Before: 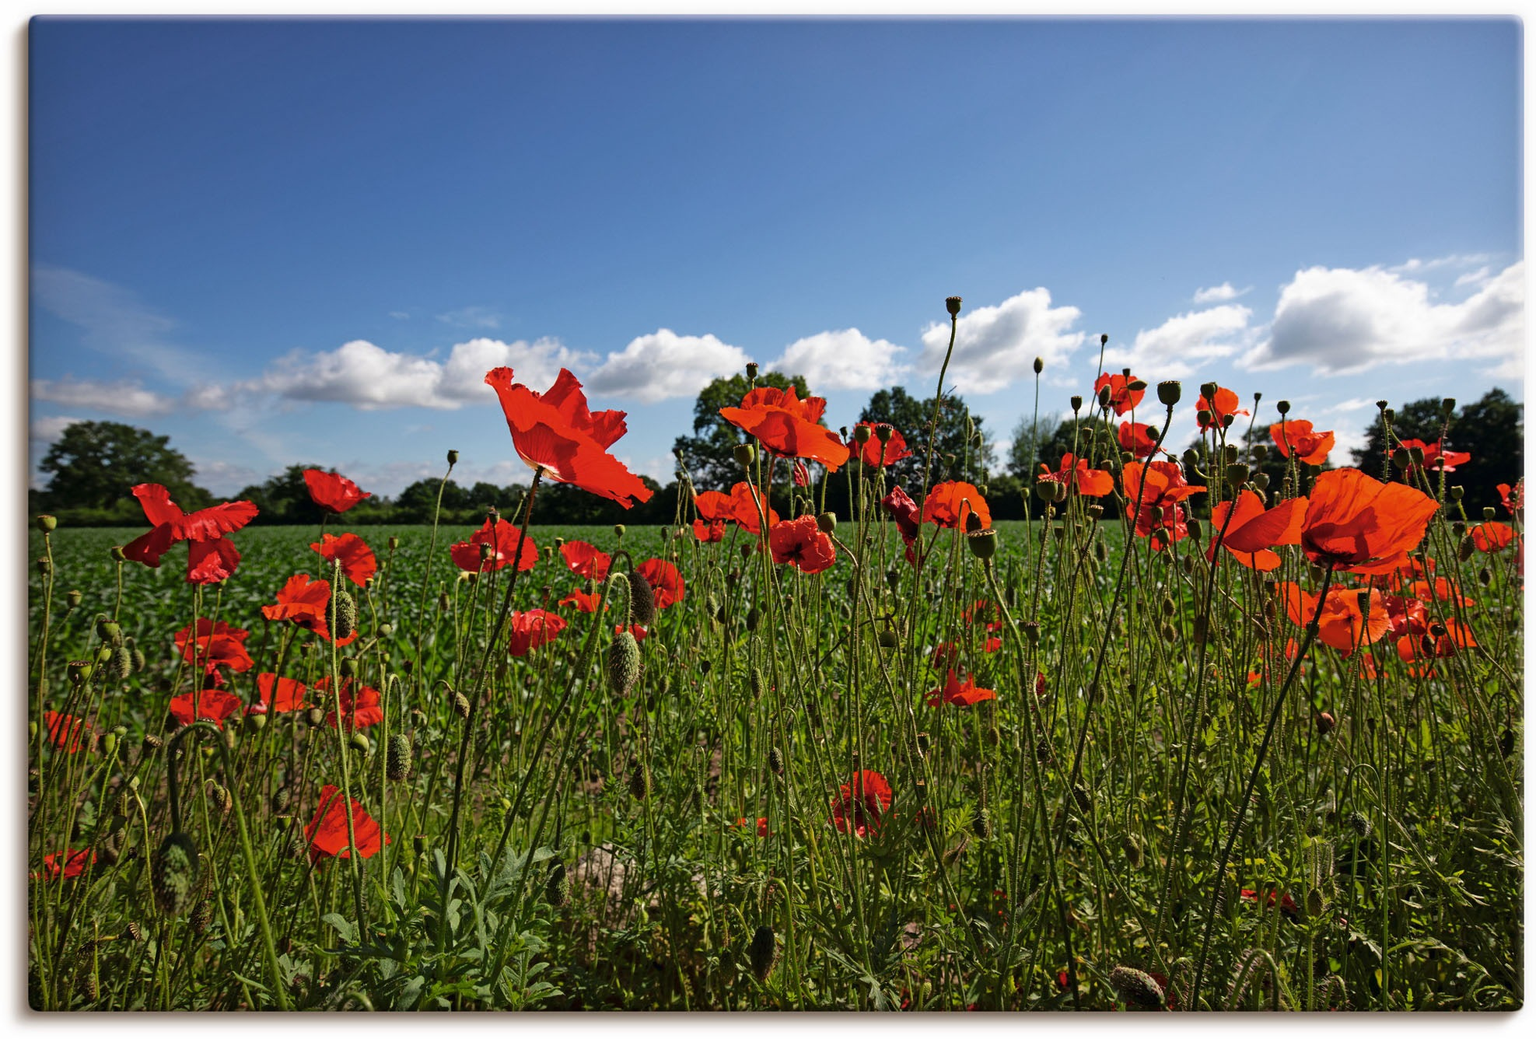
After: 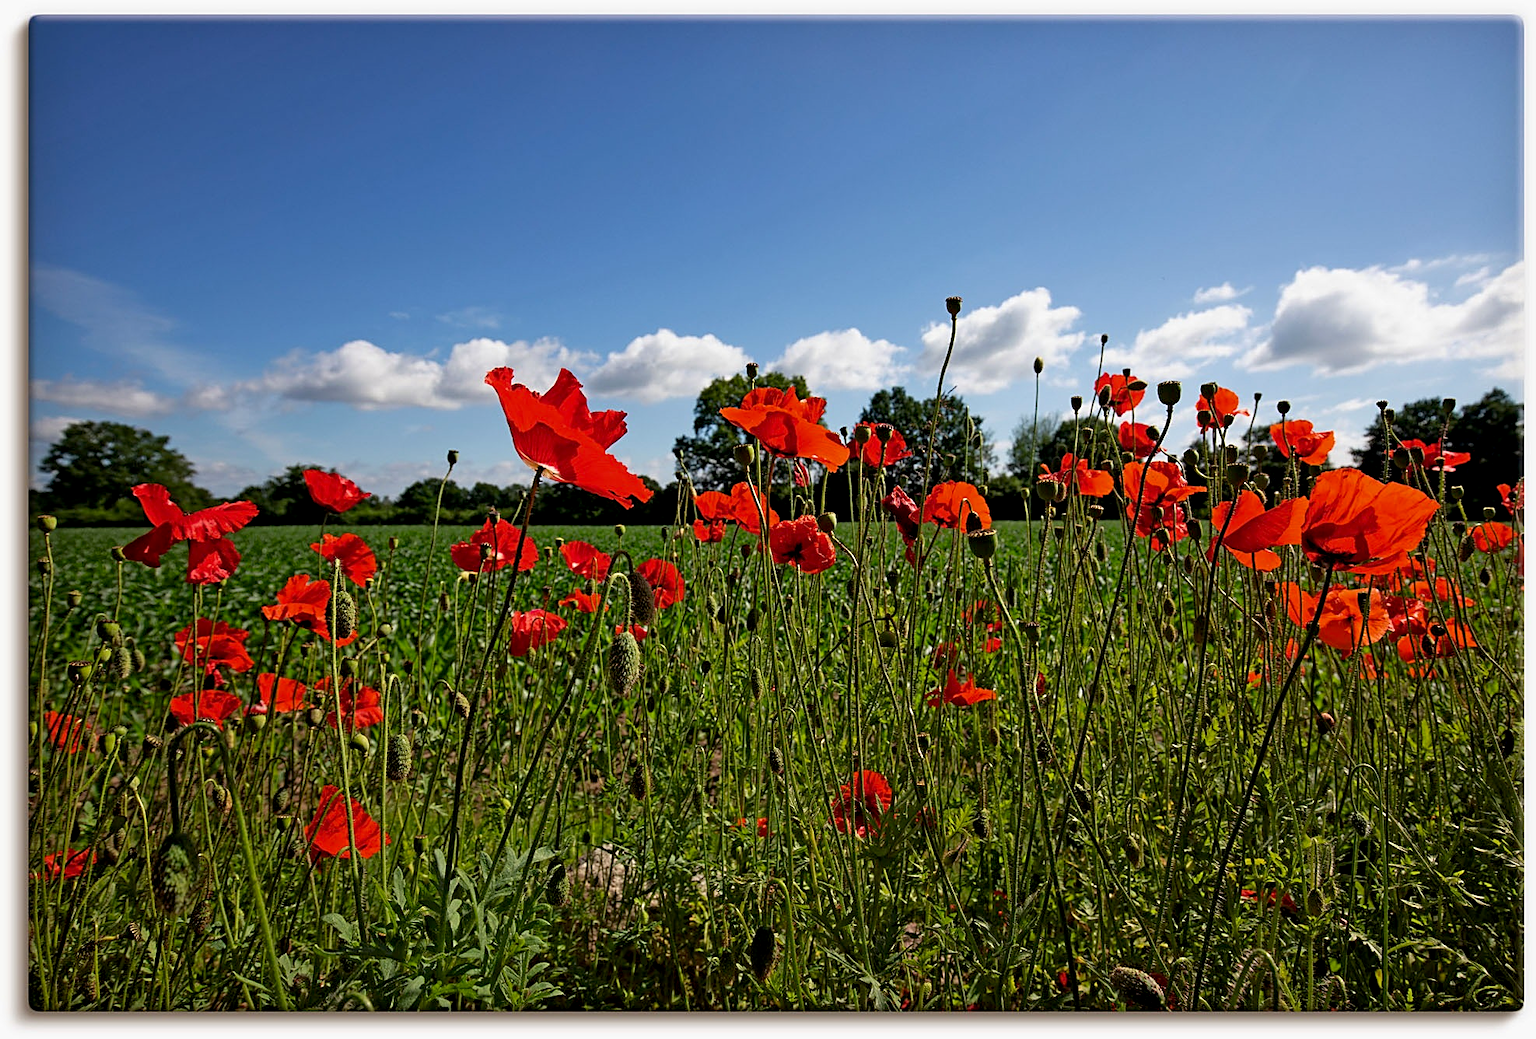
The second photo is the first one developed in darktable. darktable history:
exposure: black level correction 0.005, exposure 0.286 EV, compensate highlight preservation false
shadows and highlights: radius 121.13, shadows 21.4, white point adjustment -9.72, highlights -14.39, soften with gaussian
sharpen: on, module defaults
